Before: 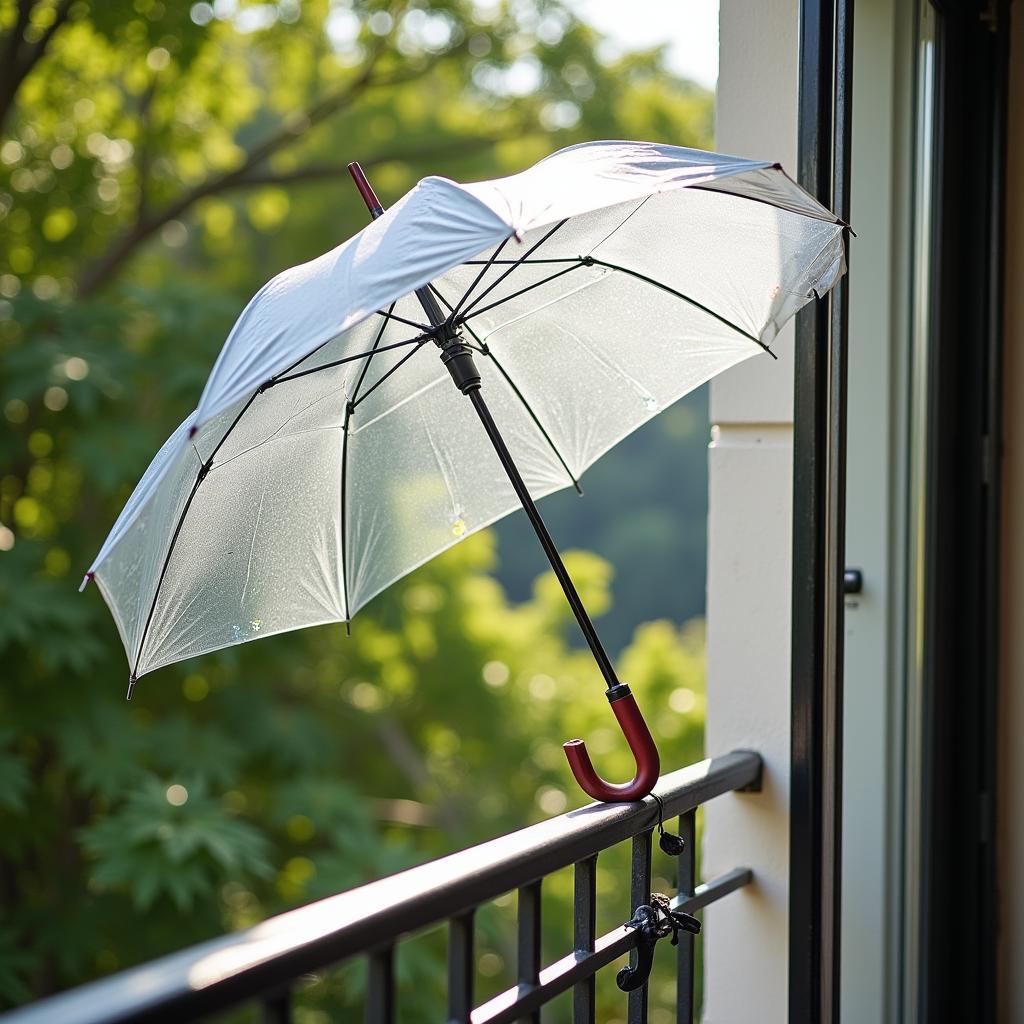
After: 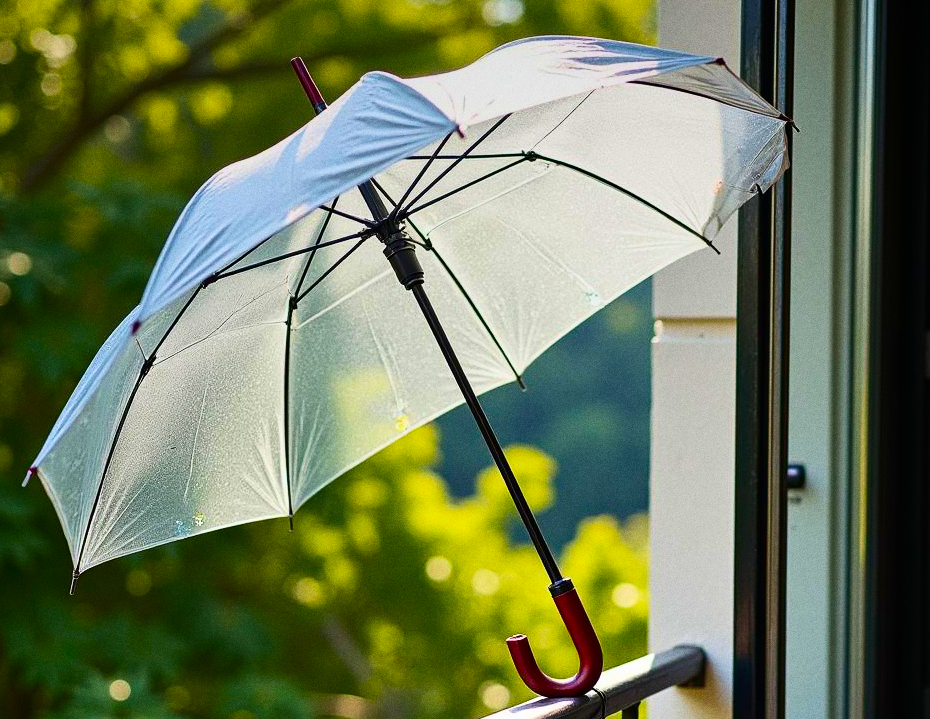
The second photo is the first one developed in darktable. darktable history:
grain: coarseness 0.09 ISO
graduated density: on, module defaults
velvia: on, module defaults
color balance rgb: linear chroma grading › global chroma 15%, perceptual saturation grading › global saturation 30%
crop: left 5.596%, top 10.314%, right 3.534%, bottom 19.395%
contrast brightness saturation: contrast 0.22
